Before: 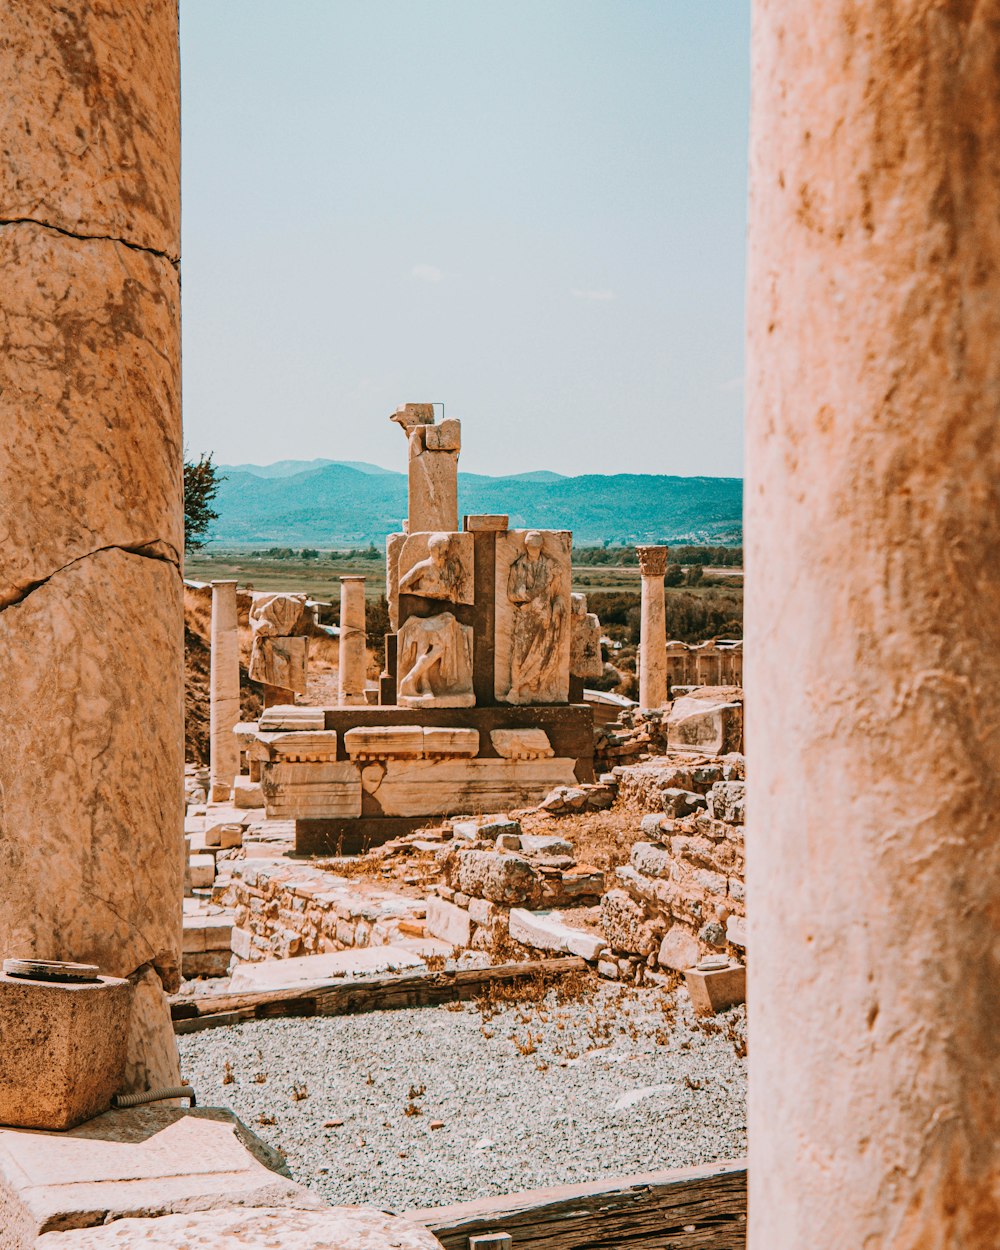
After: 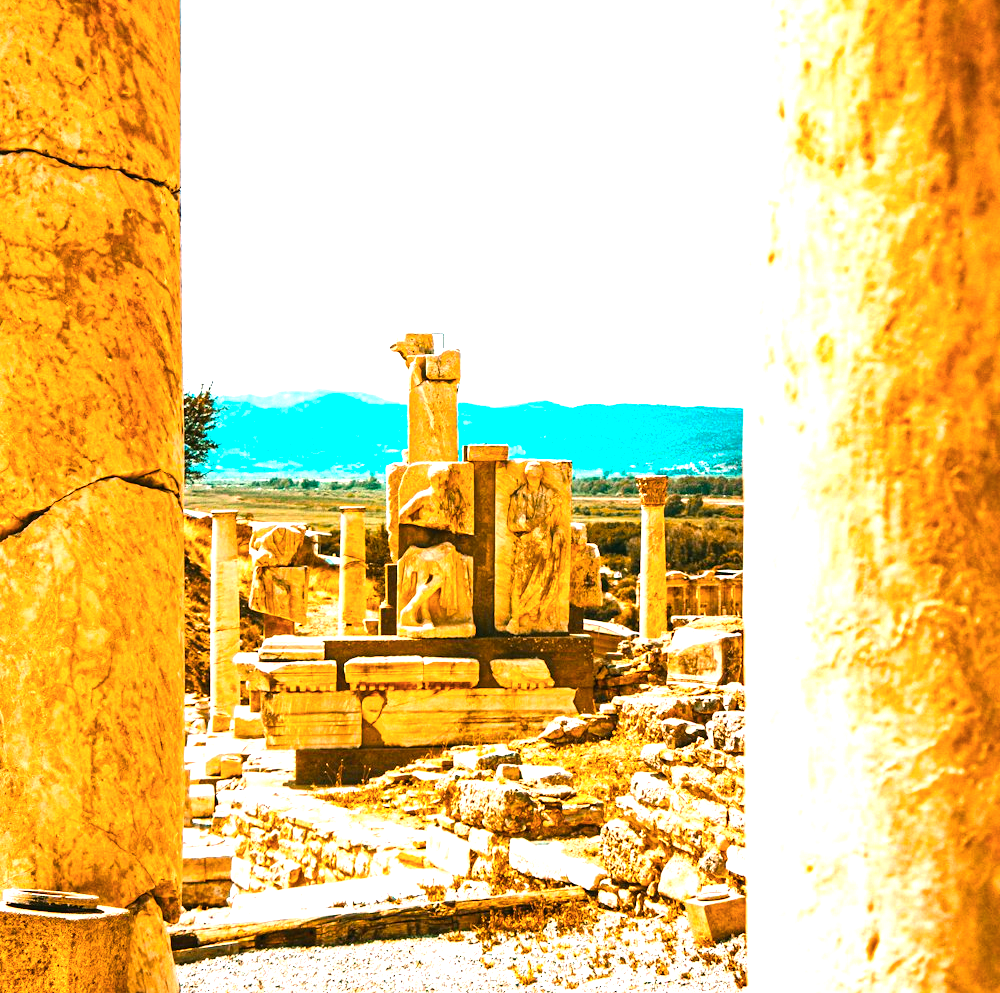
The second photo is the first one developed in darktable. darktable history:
crop and rotate: top 5.664%, bottom 14.871%
exposure: black level correction 0, exposure 1.199 EV, compensate exposure bias true, compensate highlight preservation false
color balance rgb: highlights gain › chroma 2.422%, highlights gain › hue 34.76°, linear chroma grading › shadows 16.67%, linear chroma grading › highlights 61.694%, linear chroma grading › global chroma 49.95%, perceptual saturation grading › global saturation -12.527%, contrast 15.21%
